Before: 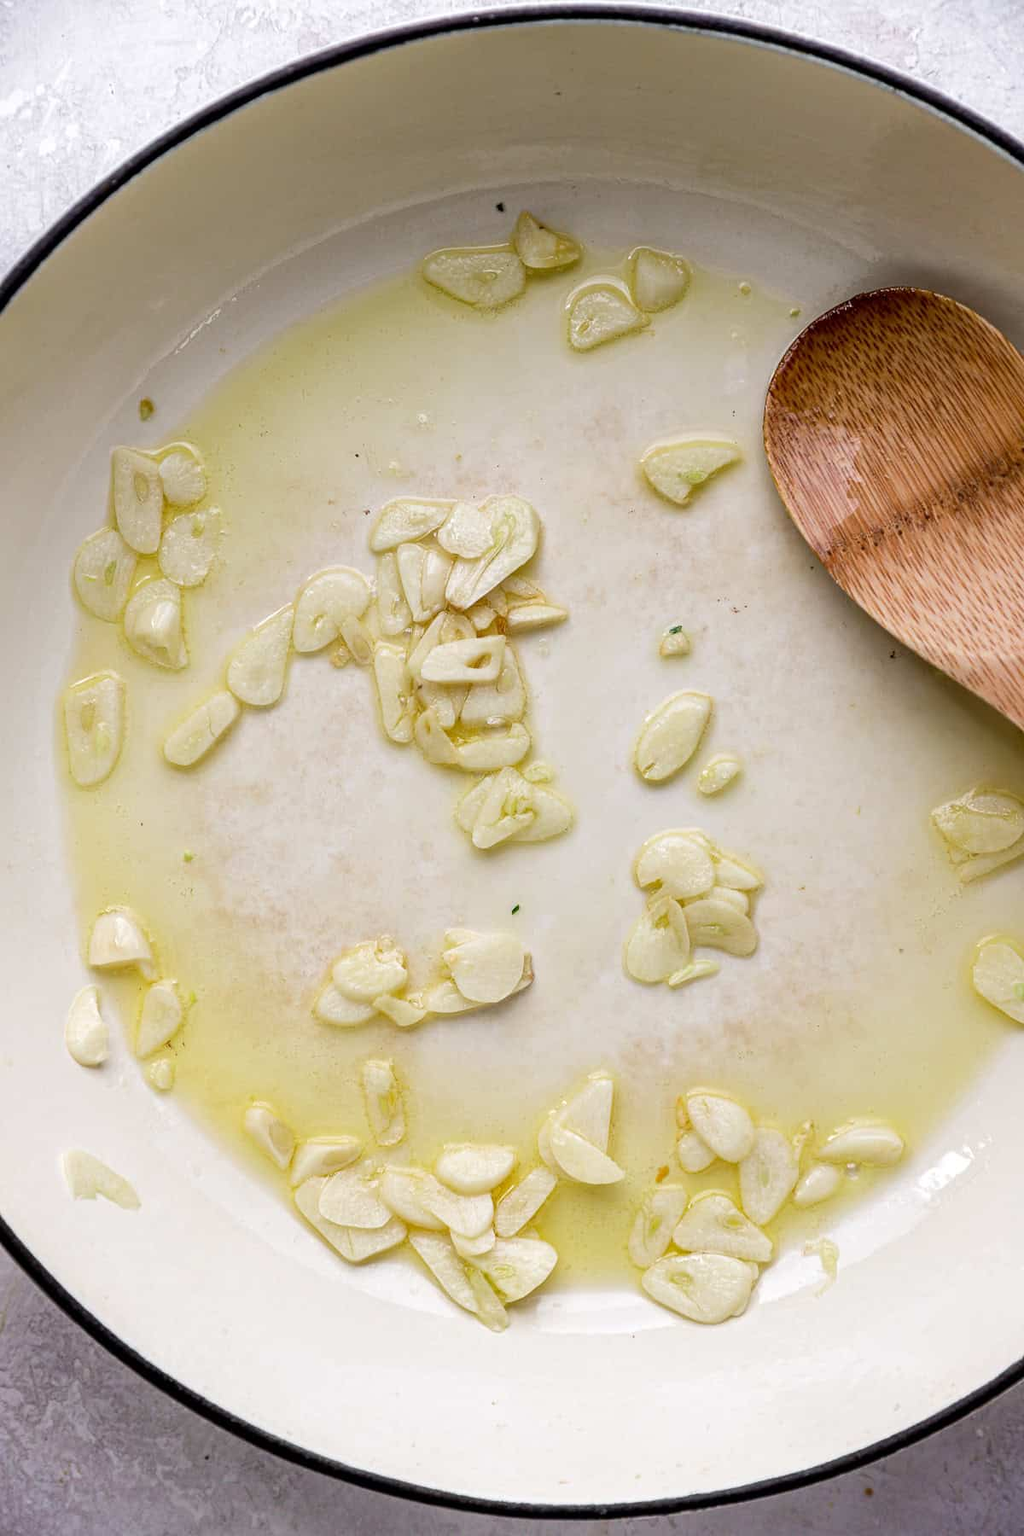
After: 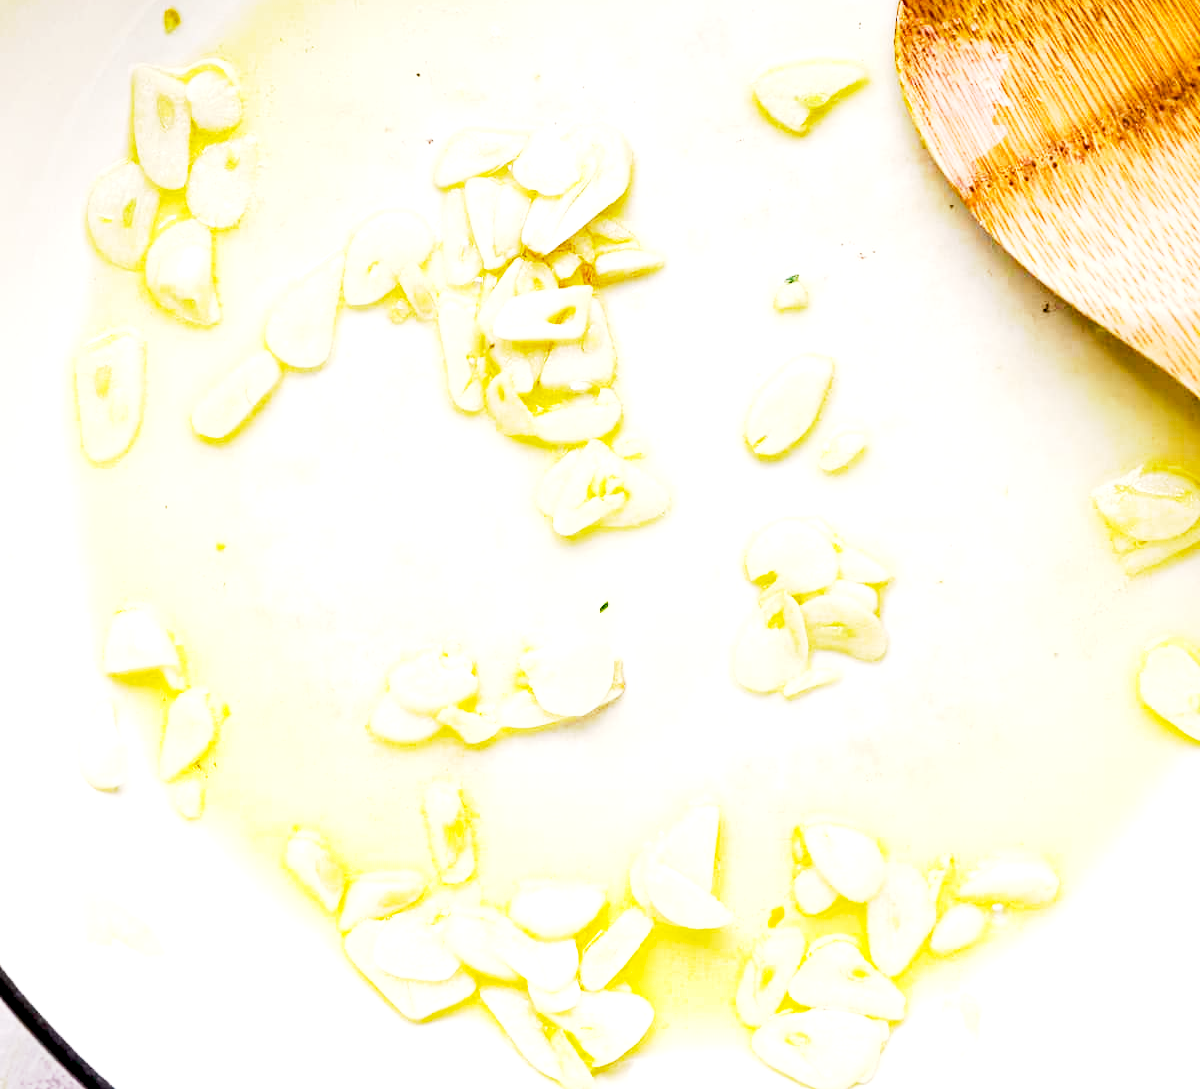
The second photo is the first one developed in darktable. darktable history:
crop and rotate: top 25.513%, bottom 13.97%
exposure: black level correction 0, exposure 1.389 EV, compensate exposure bias true, compensate highlight preservation false
base curve: curves: ch0 [(0, 0) (0.088, 0.125) (0.176, 0.251) (0.354, 0.501) (0.613, 0.749) (1, 0.877)], preserve colors none
shadows and highlights: shadows 36.78, highlights -27.39, soften with gaussian
color balance rgb: global offset › luminance -0.85%, perceptual saturation grading › global saturation 30.77%, perceptual brilliance grading › highlights 6.112%, perceptual brilliance grading › mid-tones 17.321%, perceptual brilliance grading › shadows -5.269%
